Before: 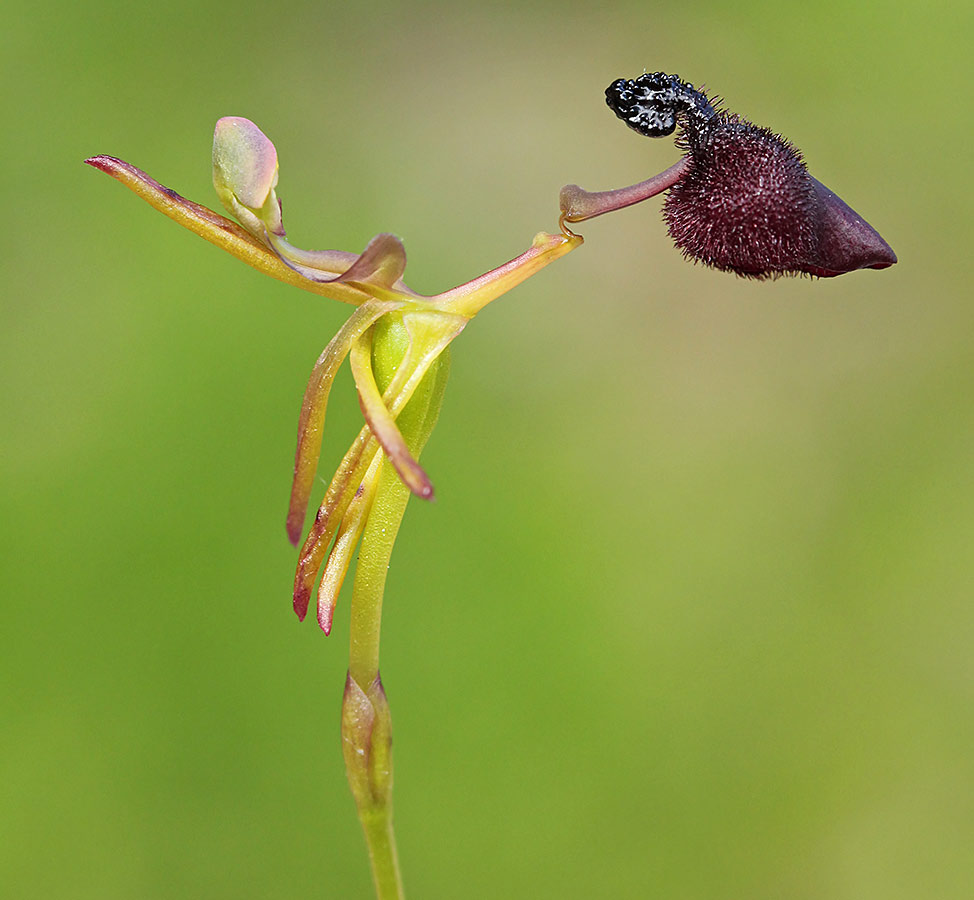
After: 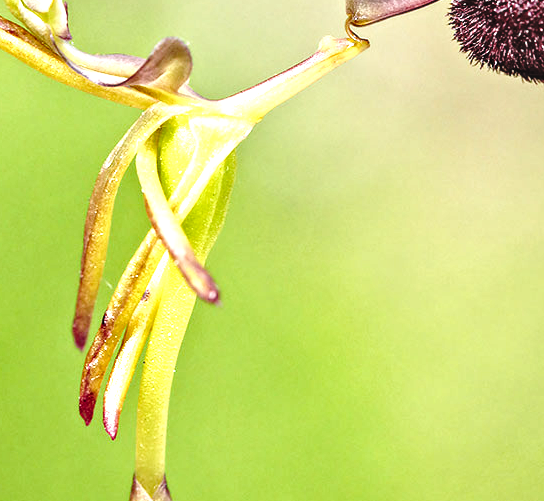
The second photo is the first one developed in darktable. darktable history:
contrast equalizer: octaves 7, y [[0.513, 0.565, 0.608, 0.562, 0.512, 0.5], [0.5 ×6], [0.5, 0.5, 0.5, 0.528, 0.598, 0.658], [0 ×6], [0 ×6]]
exposure: black level correction -0.013, exposure -0.196 EV, compensate highlight preservation false
base curve: curves: ch0 [(0, 0) (0.032, 0.037) (0.105, 0.228) (0.435, 0.76) (0.856, 0.983) (1, 1)], preserve colors none
local contrast: detail 130%
crop and rotate: left 22.064%, top 21.823%, right 22.033%, bottom 22.51%
levels: levels [0.052, 0.496, 0.908]
